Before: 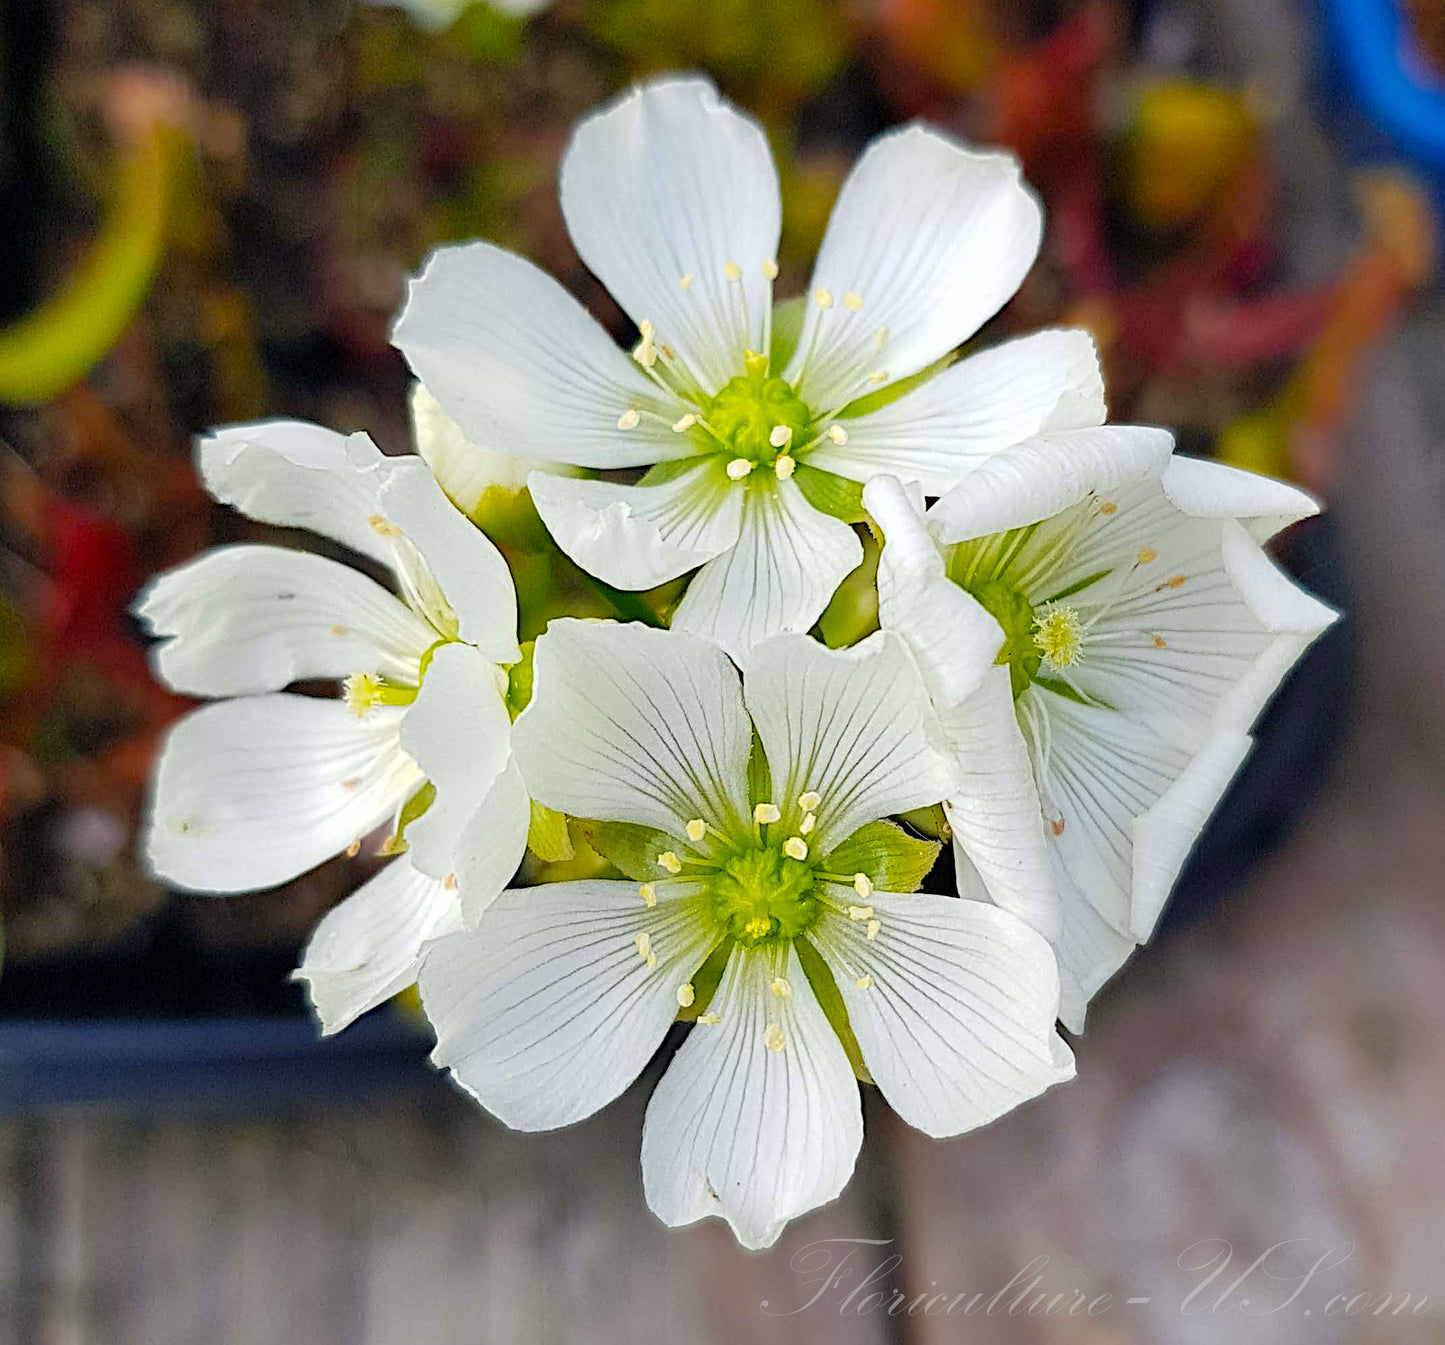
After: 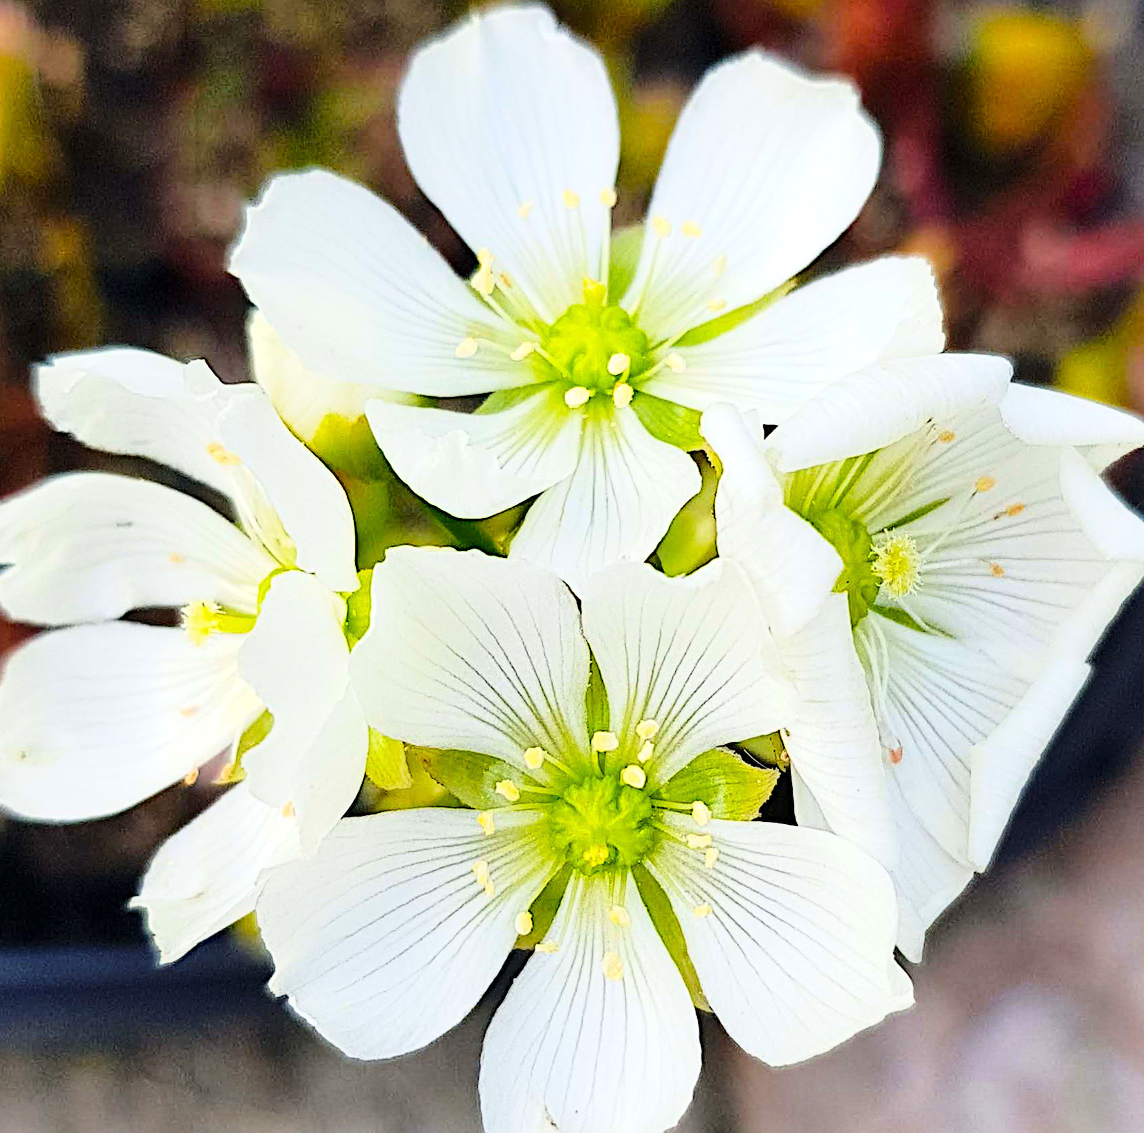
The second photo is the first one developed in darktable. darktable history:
base curve: curves: ch0 [(0, 0) (0.028, 0.03) (0.121, 0.232) (0.46, 0.748) (0.859, 0.968) (1, 1)]
crop: left 11.225%, top 5.381%, right 9.565%, bottom 10.314%
